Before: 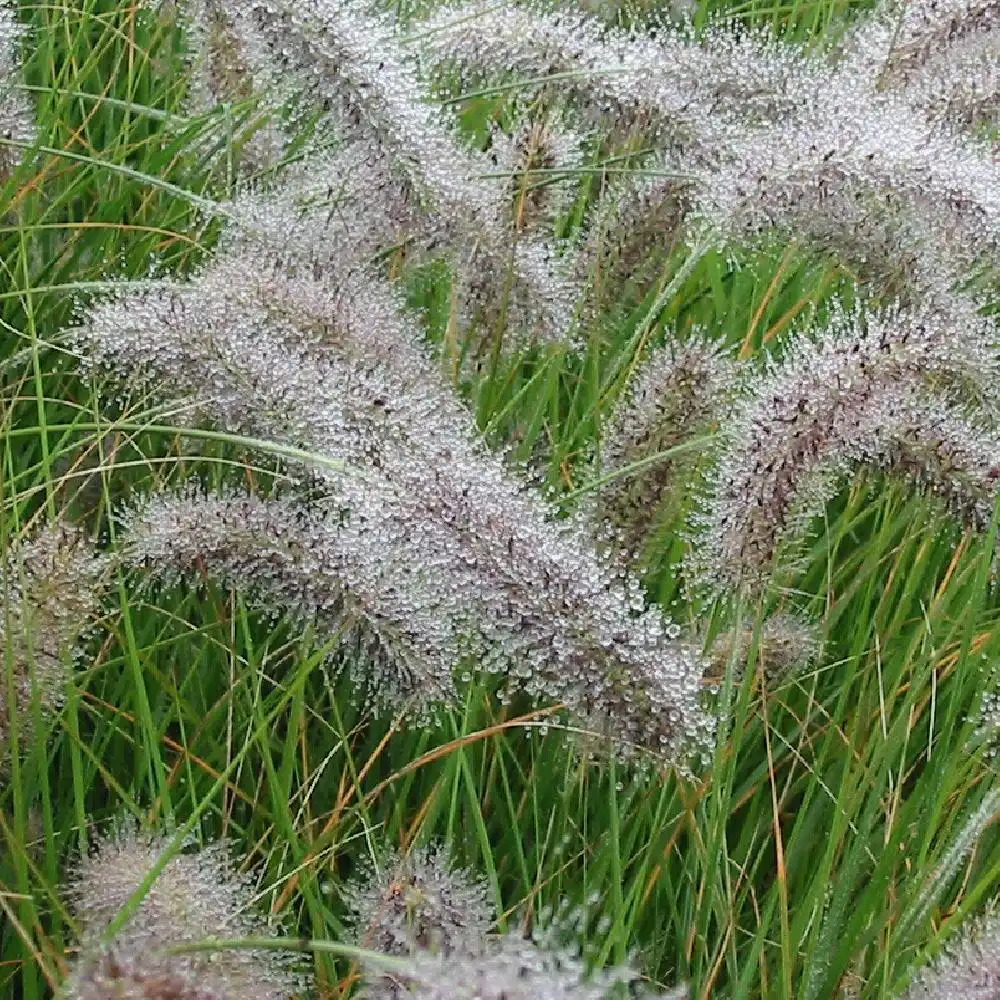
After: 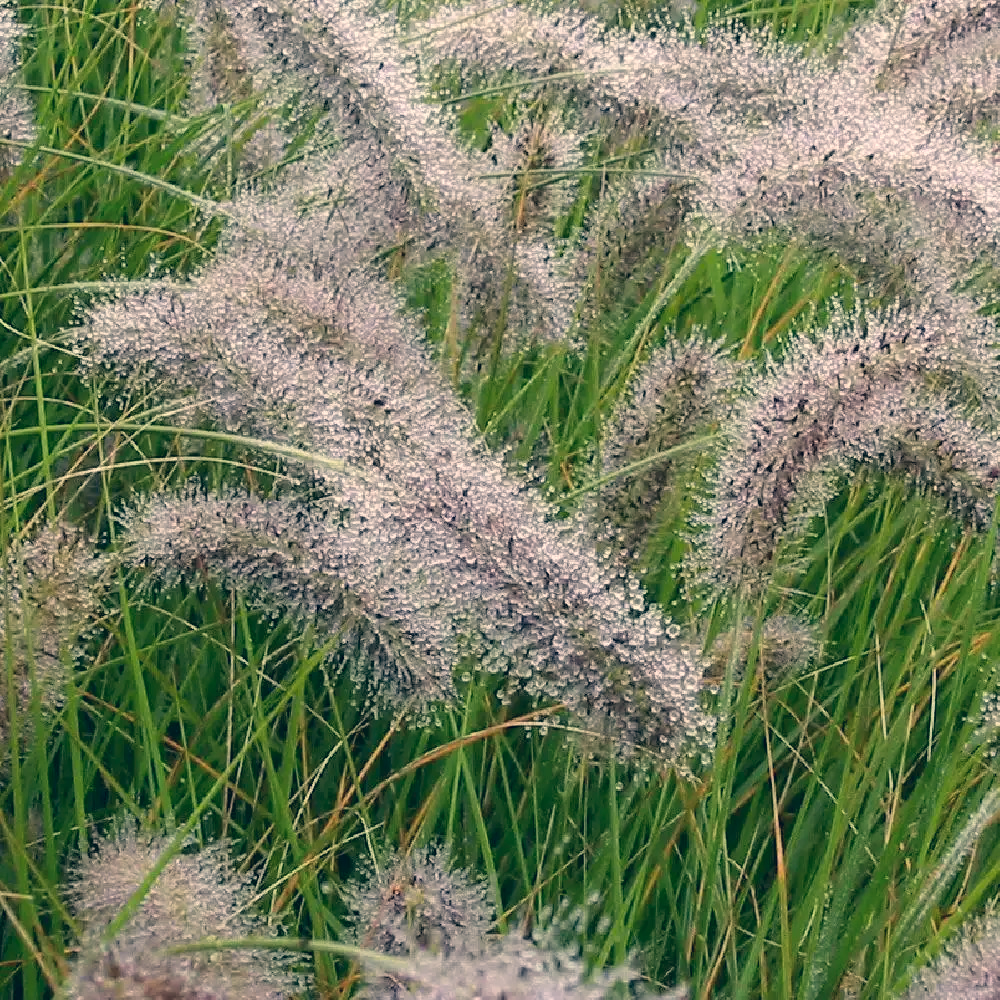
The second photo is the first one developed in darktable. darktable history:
color correction: highlights a* 10.32, highlights b* 14.66, shadows a* -9.59, shadows b* -15.02
